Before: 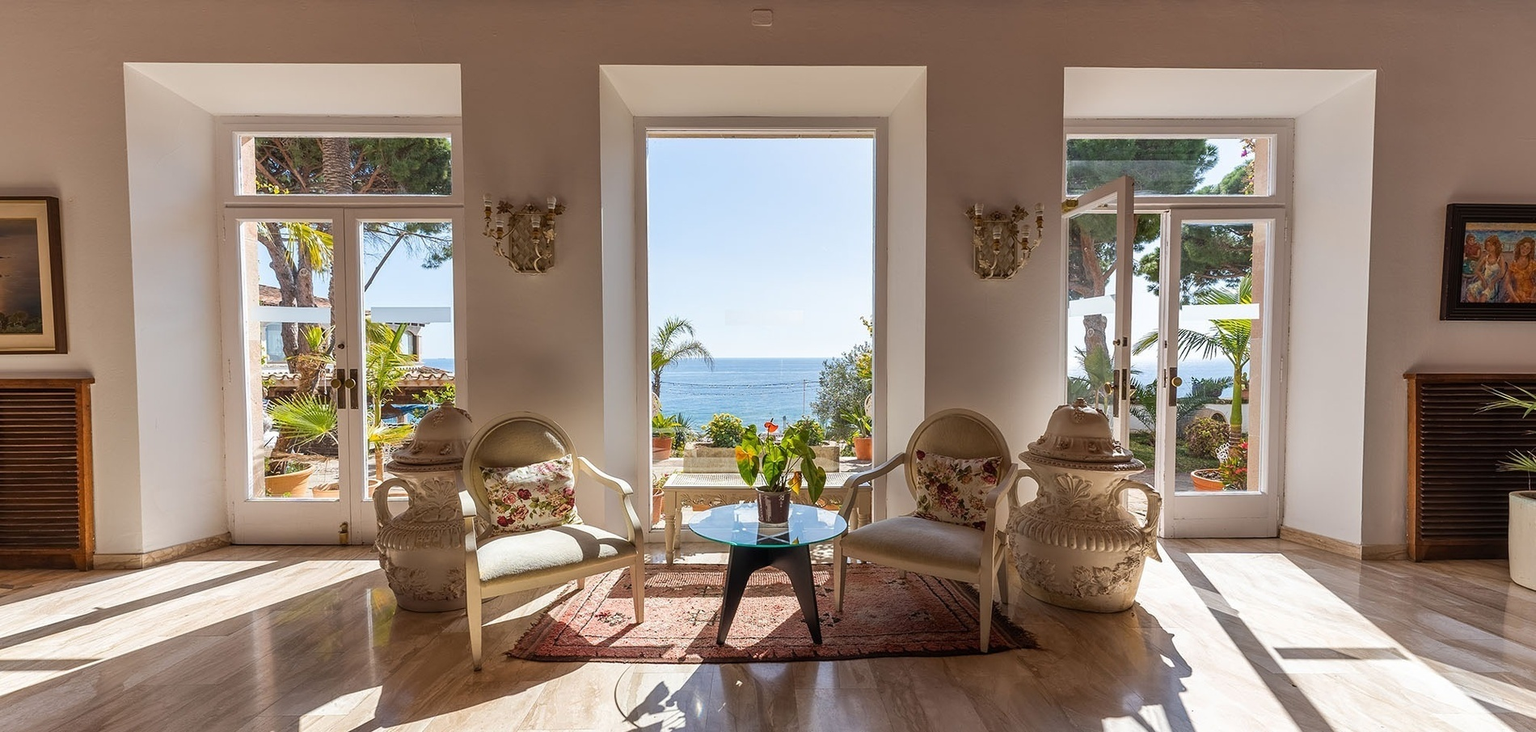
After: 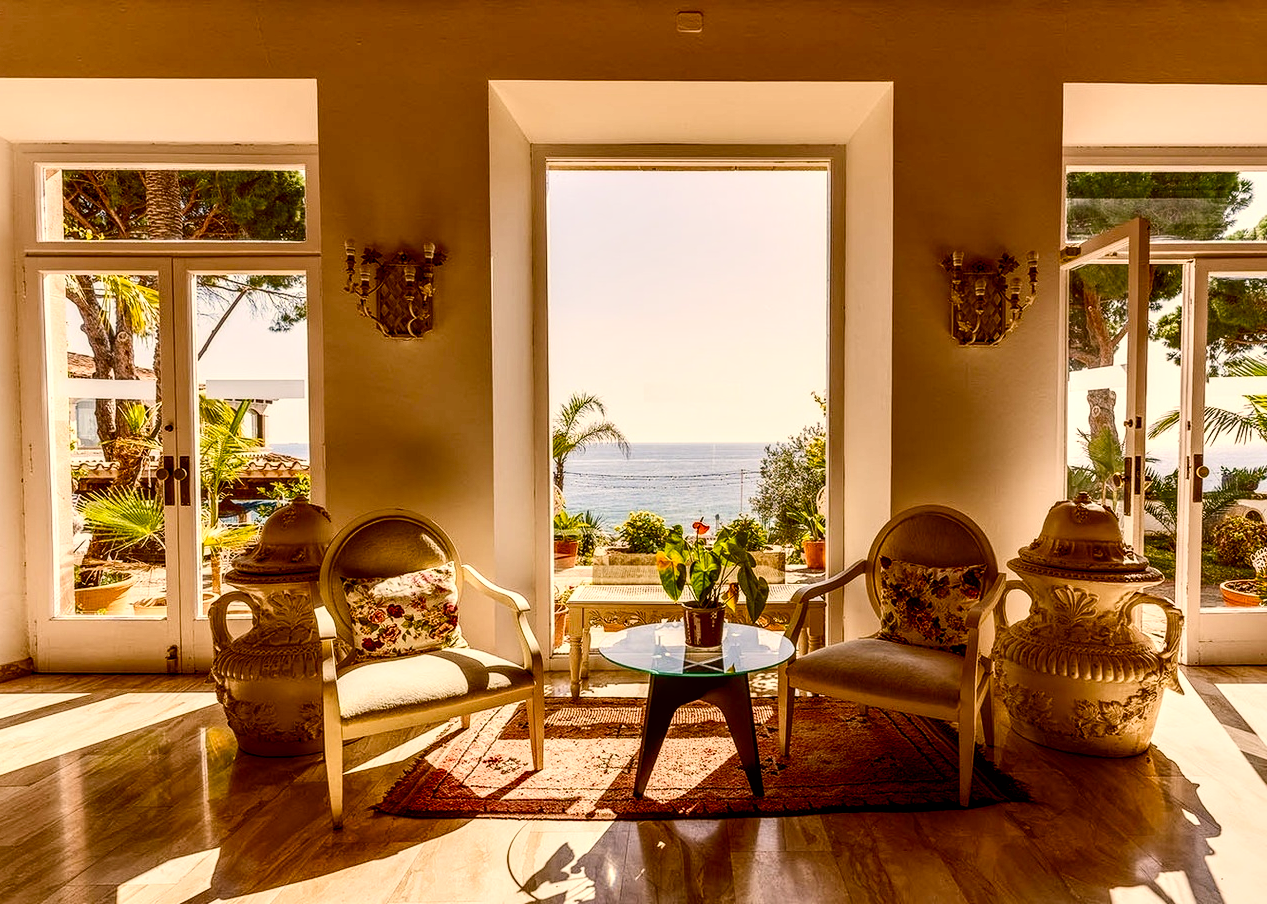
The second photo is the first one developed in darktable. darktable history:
crop and rotate: left 13.415%, right 19.889%
local contrast: detail 139%
color correction: highlights a* 8.65, highlights b* 15.82, shadows a* -0.548, shadows b* 26.38
color balance rgb: power › chroma 1.553%, power › hue 27.88°, linear chroma grading › mid-tones 7.308%, perceptual saturation grading › global saturation 20%, perceptual saturation grading › highlights -25.133%, perceptual saturation grading › shadows 49.64%, contrast -9.711%
exposure: black level correction 0.009, compensate highlight preservation false
contrast brightness saturation: contrast 0.295
tone equalizer: on, module defaults
